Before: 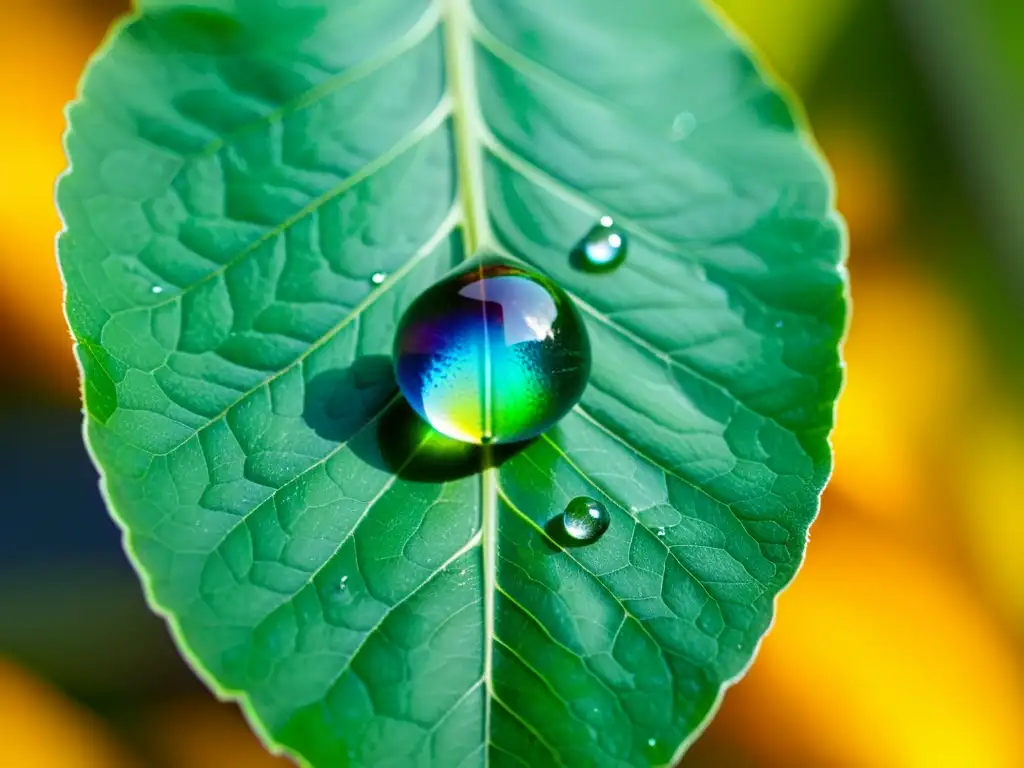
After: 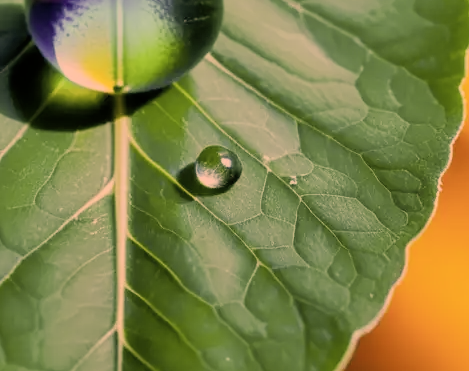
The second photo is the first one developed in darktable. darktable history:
color correction: highlights a* 40, highlights b* 40, saturation 0.69
filmic rgb: black relative exposure -7.65 EV, white relative exposure 4.56 EV, hardness 3.61
crop: left 35.976%, top 45.819%, right 18.162%, bottom 5.807%
